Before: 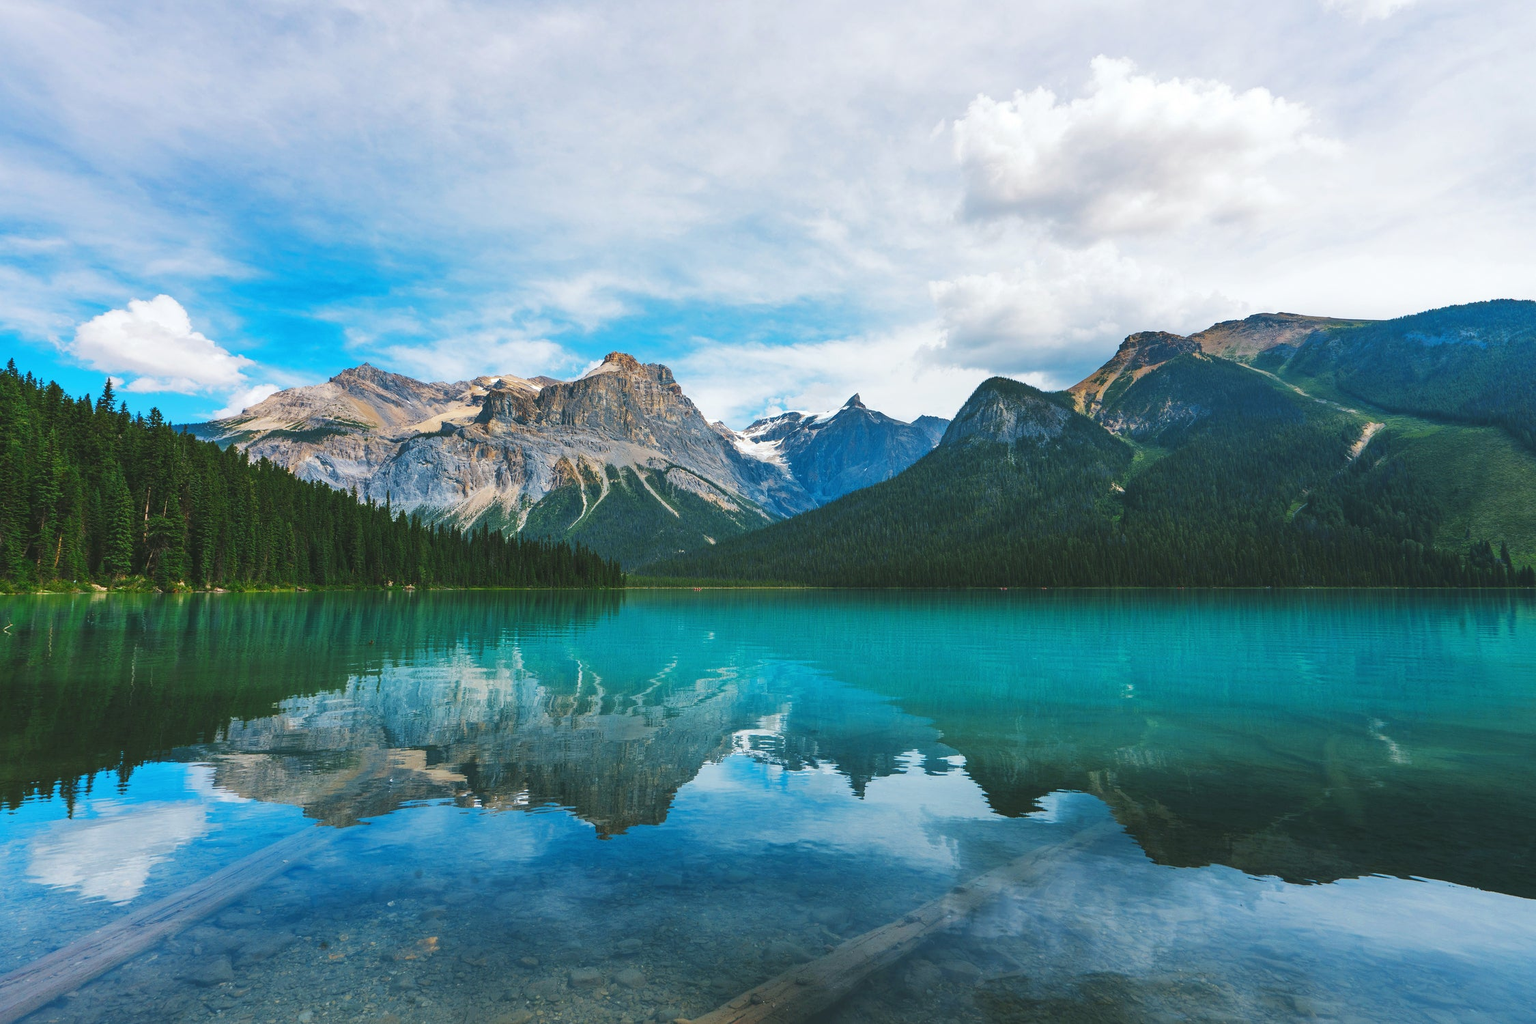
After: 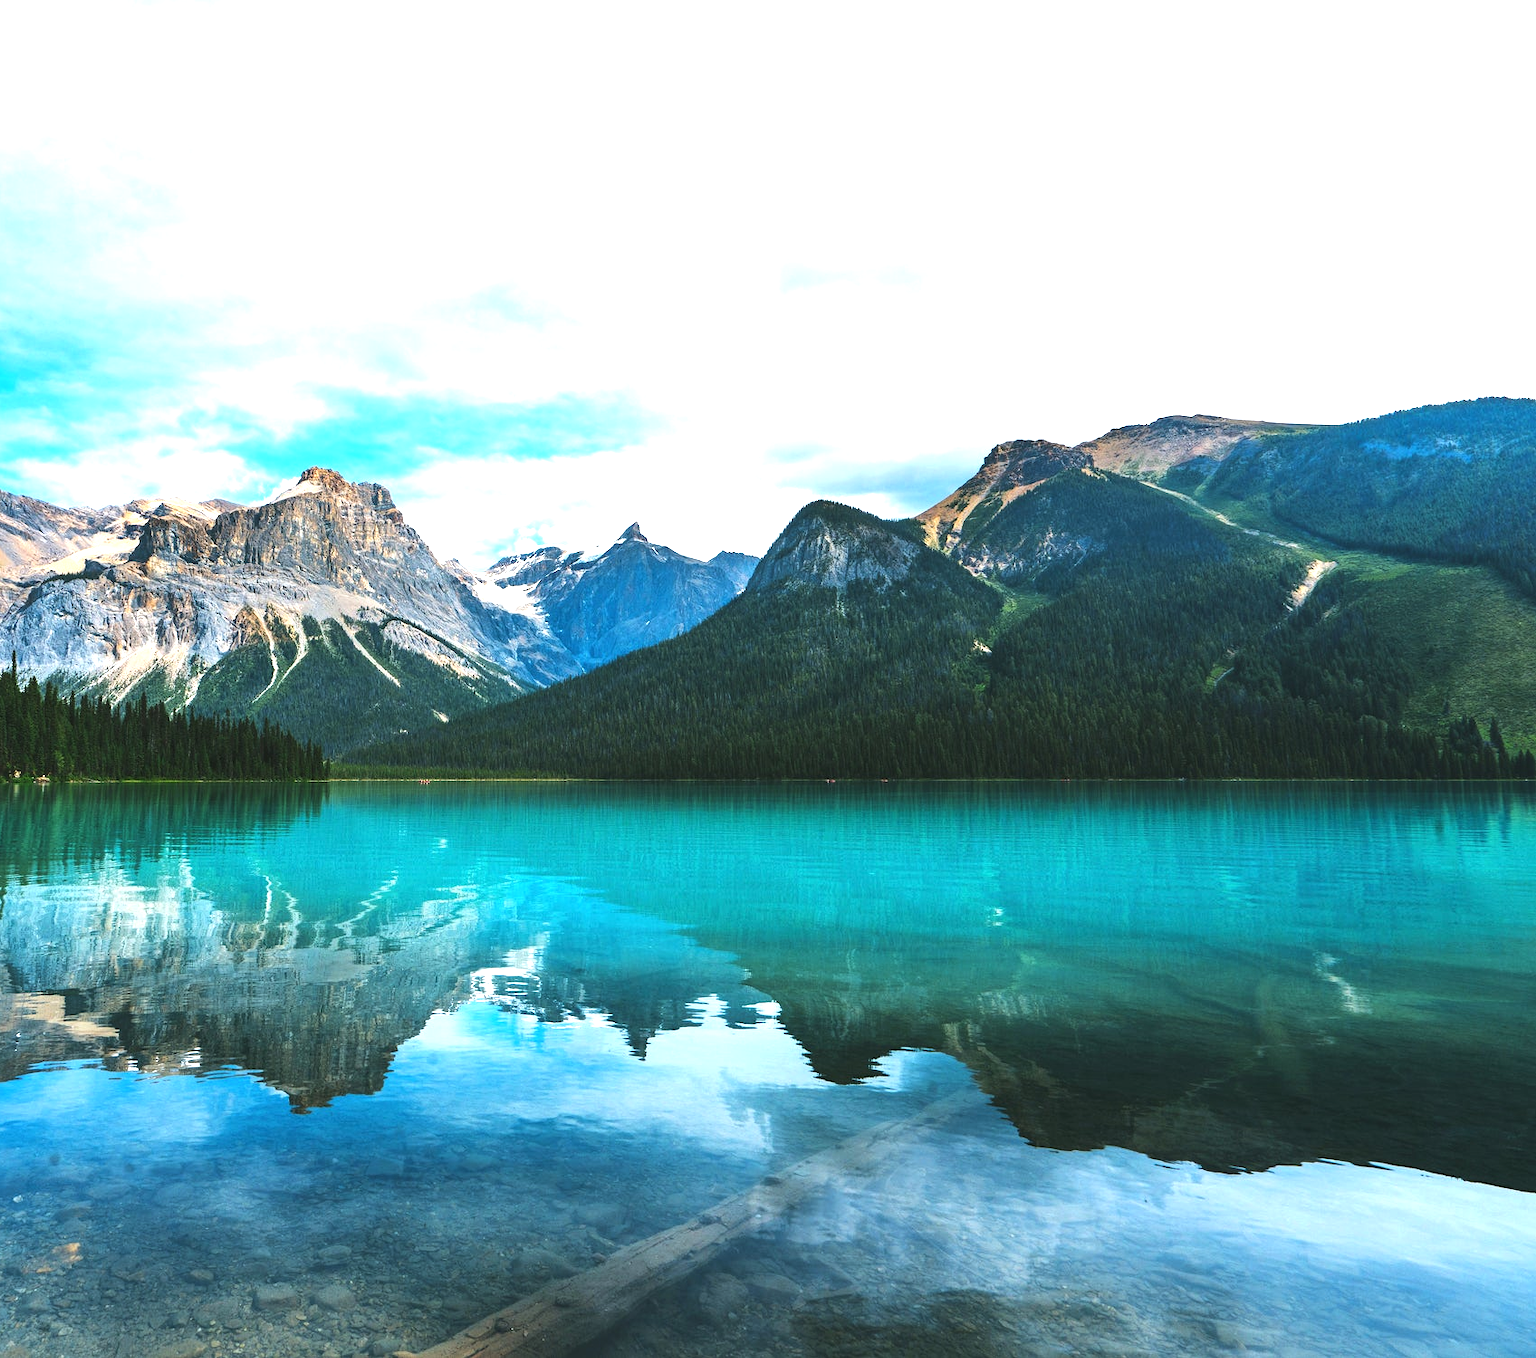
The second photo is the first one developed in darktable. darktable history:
tone equalizer: -8 EV -0.75 EV, -7 EV -0.7 EV, -6 EV -0.6 EV, -5 EV -0.4 EV, -3 EV 0.4 EV, -2 EV 0.6 EV, -1 EV 0.7 EV, +0 EV 0.75 EV, edges refinement/feathering 500, mask exposure compensation -1.57 EV, preserve details no
crop and rotate: left 24.6%
exposure: exposure 0.367 EV, compensate highlight preservation false
